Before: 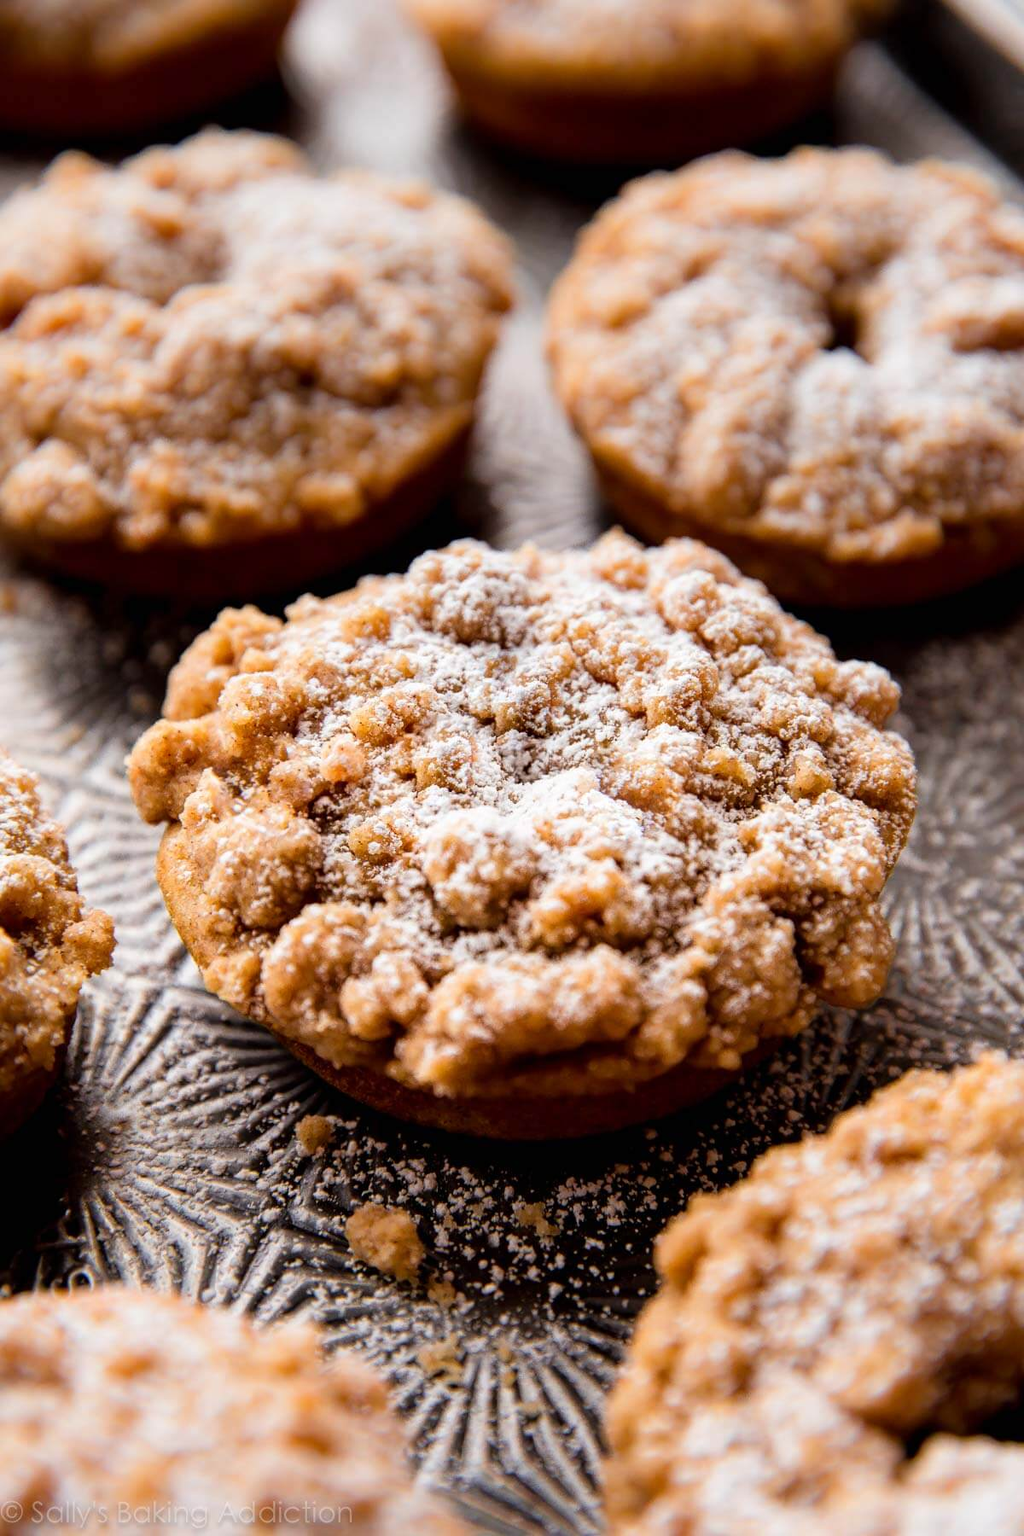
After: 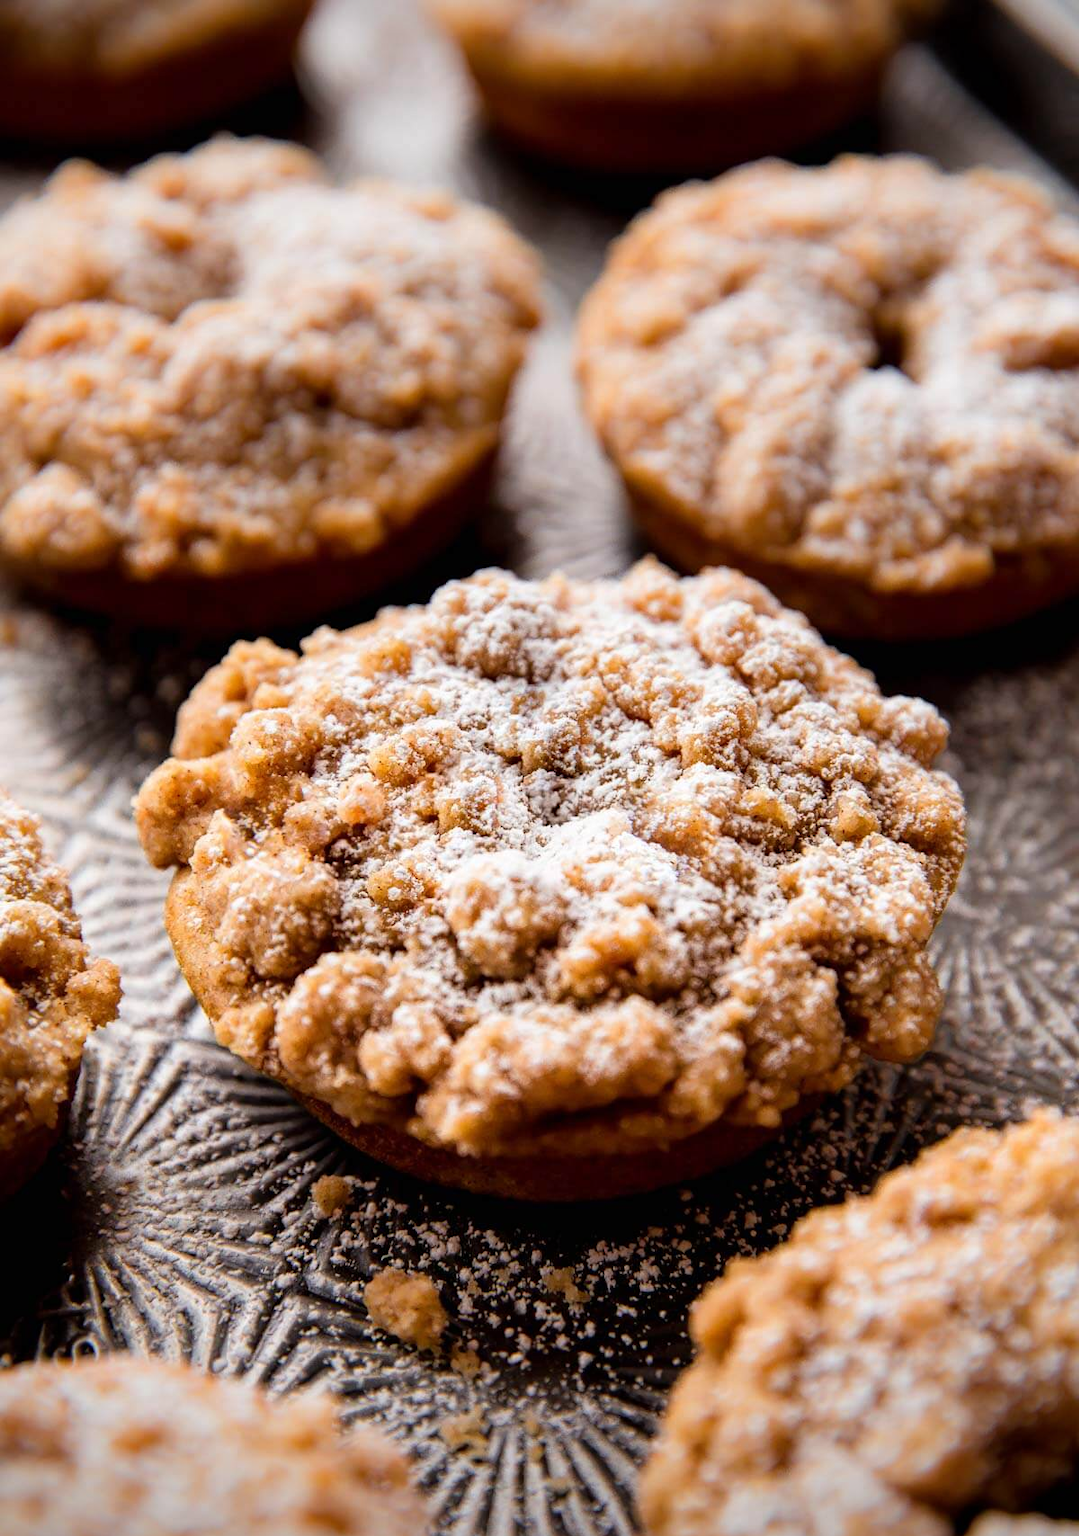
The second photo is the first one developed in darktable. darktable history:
white balance: emerald 1
vignetting: fall-off start 97.23%, saturation -0.024, center (-0.033, -0.042), width/height ratio 1.179, unbound false
crop and rotate: top 0%, bottom 5.097%
